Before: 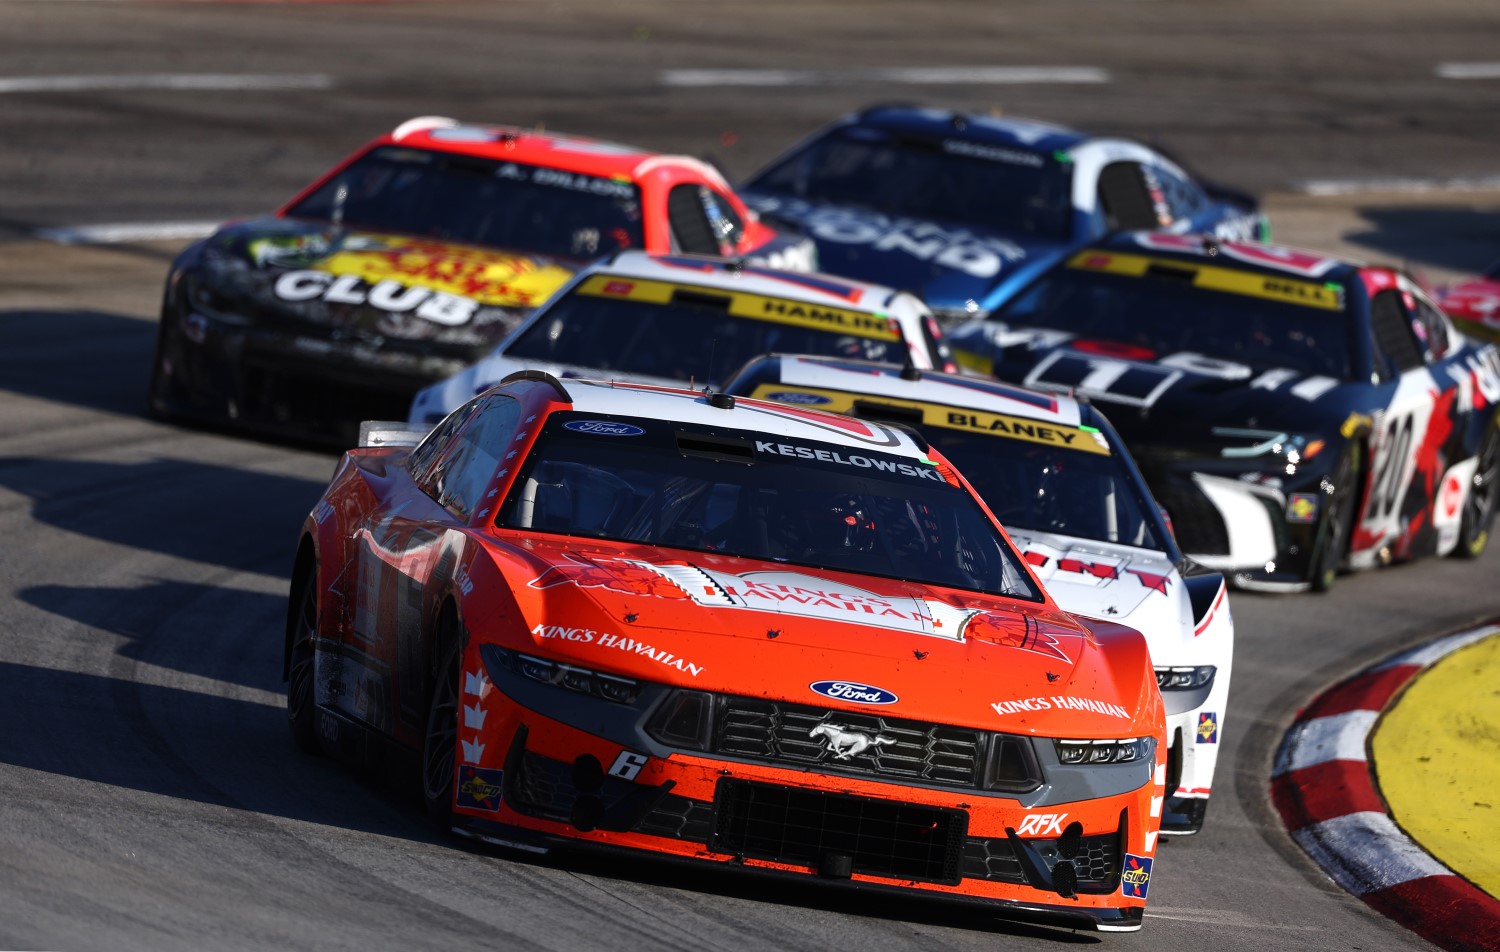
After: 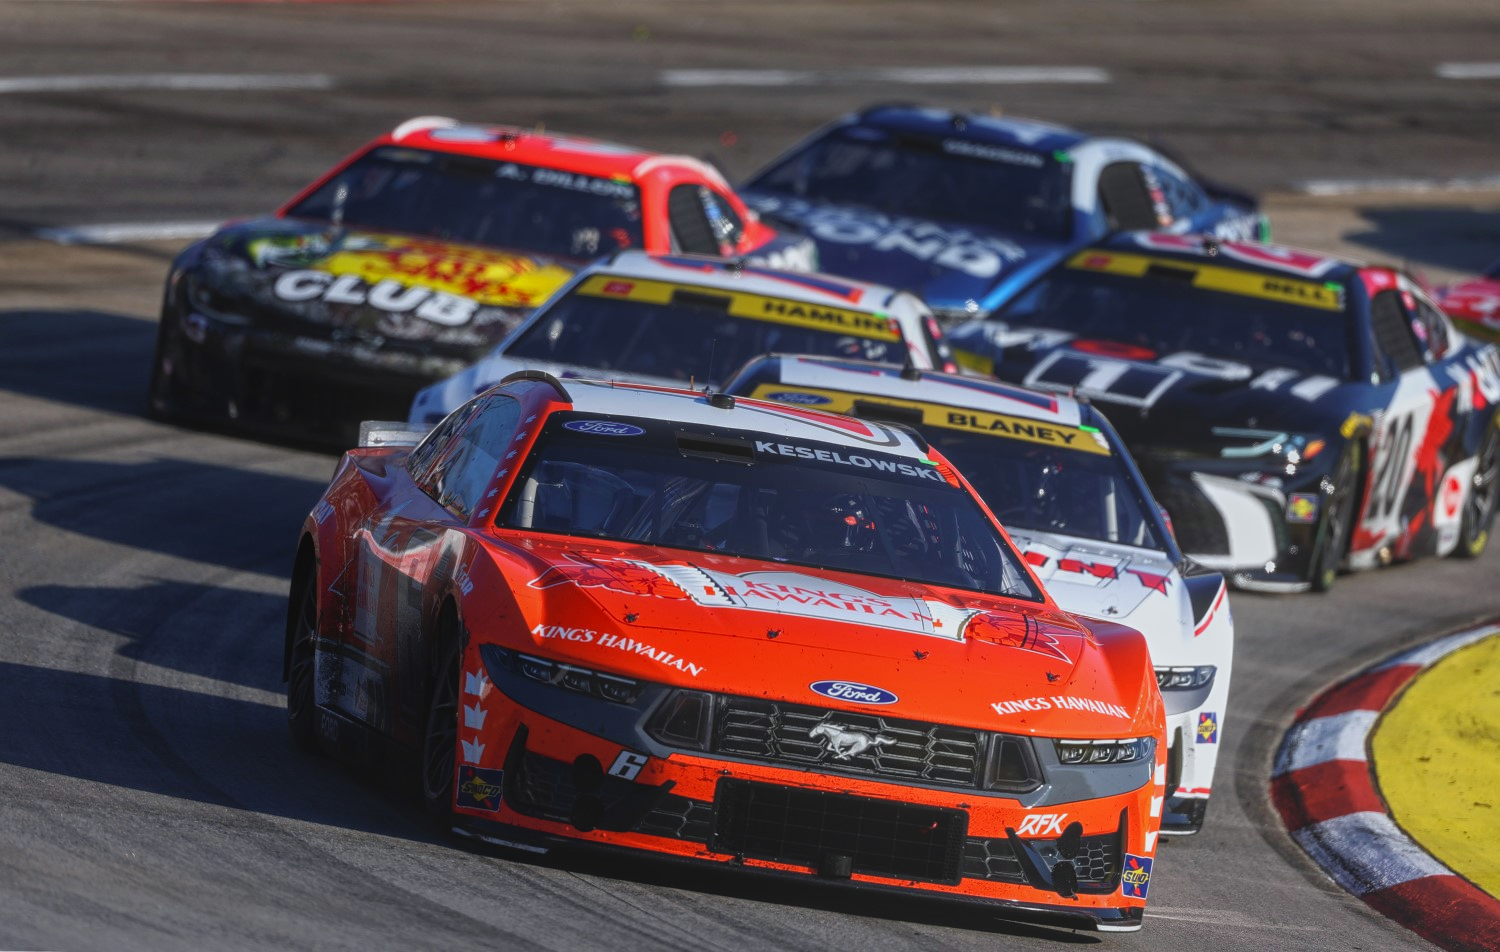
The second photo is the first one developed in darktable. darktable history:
local contrast: highlights 73%, shadows 15%, midtone range 0.197
white balance: red 0.982, blue 1.018
velvia: strength 6%
